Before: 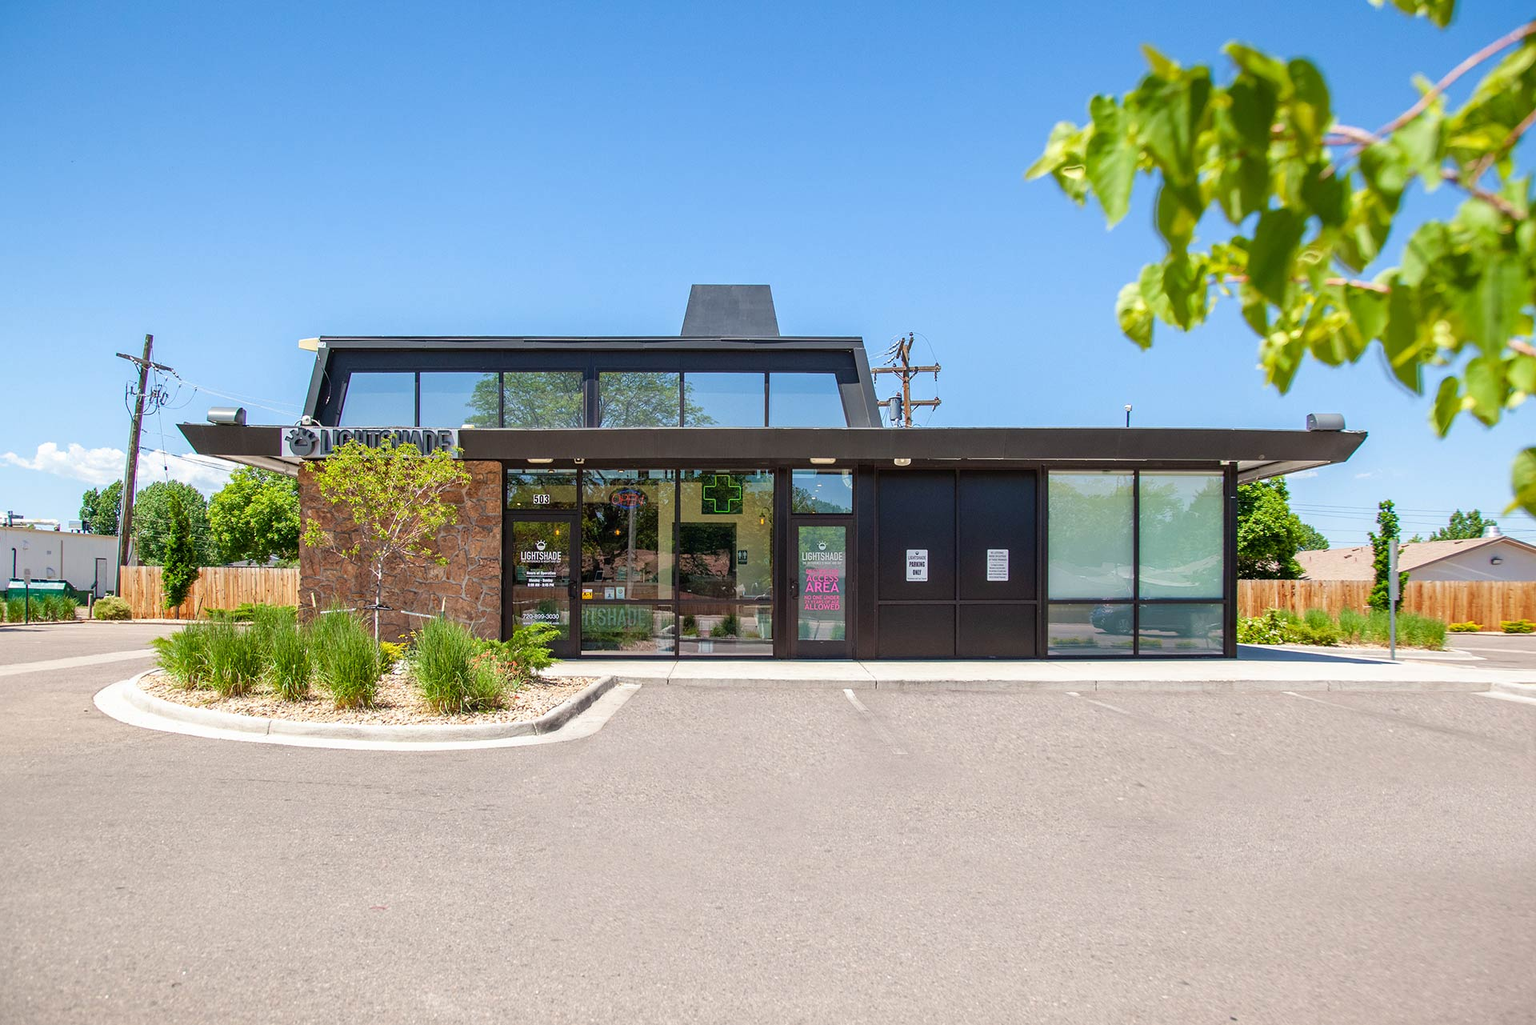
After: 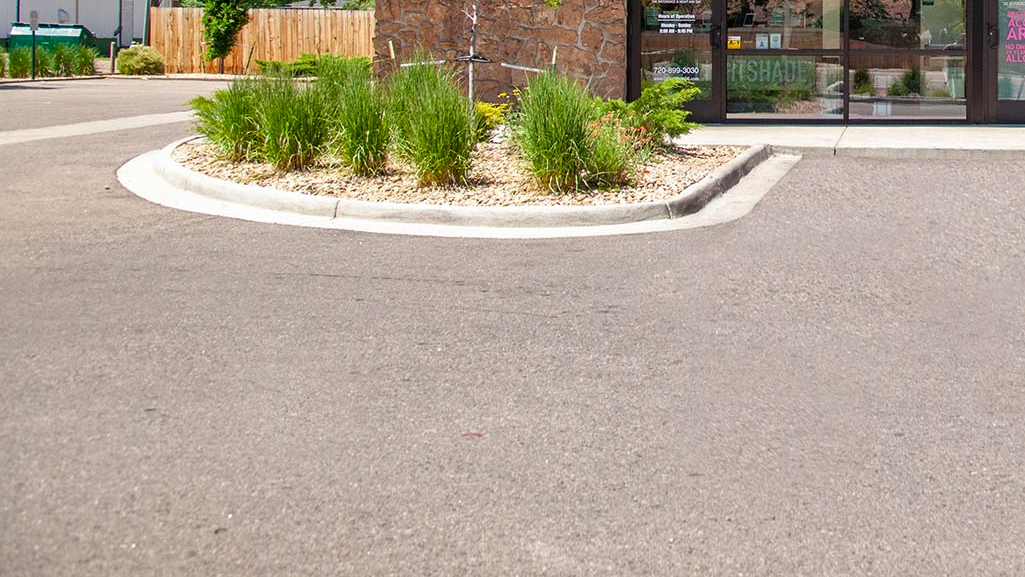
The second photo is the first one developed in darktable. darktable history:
crop and rotate: top 54.778%, right 46.61%, bottom 0.159%
shadows and highlights: soften with gaussian
